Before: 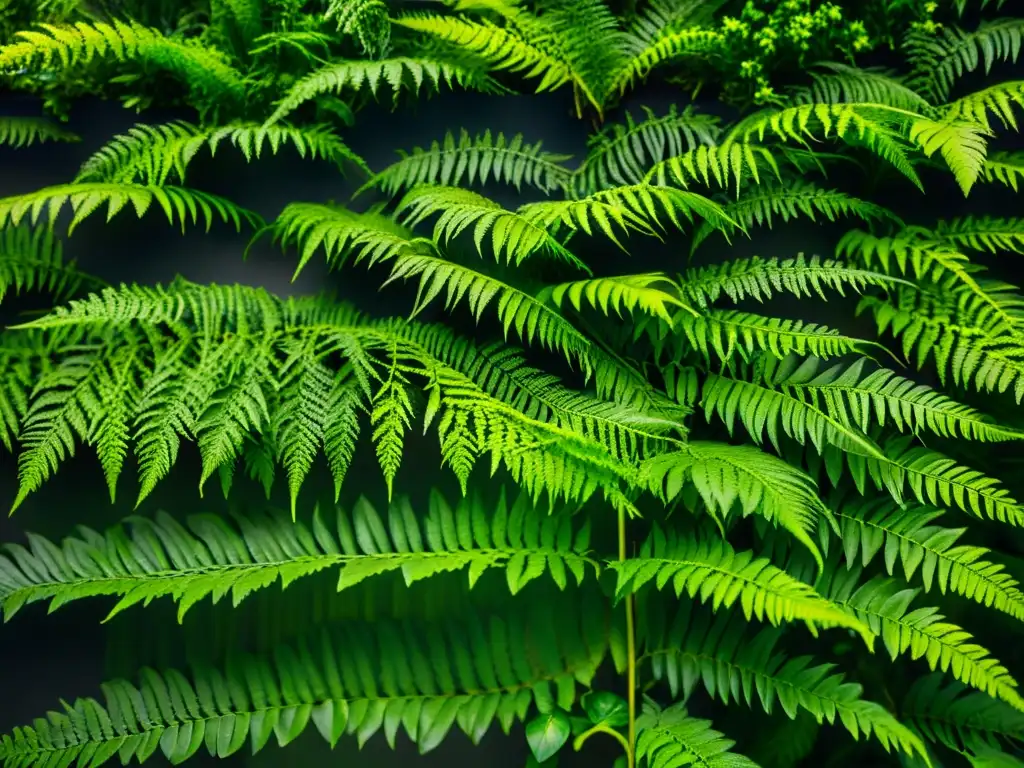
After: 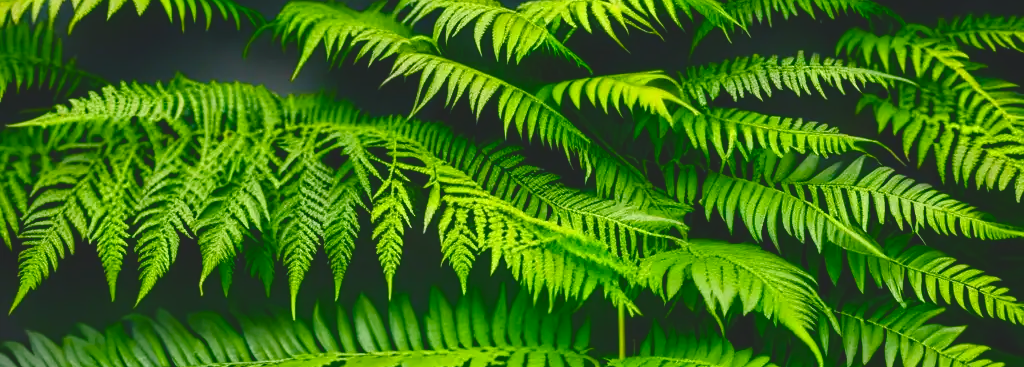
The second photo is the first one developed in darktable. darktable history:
crop and rotate: top 26.375%, bottom 25.816%
exposure: black level correction -0.015, compensate highlight preservation false
color balance rgb: highlights gain › chroma 1.706%, highlights gain › hue 56.69°, perceptual saturation grading › global saturation 44.288%, perceptual saturation grading › highlights -50.523%, perceptual saturation grading › shadows 30.123%, global vibrance 20%
